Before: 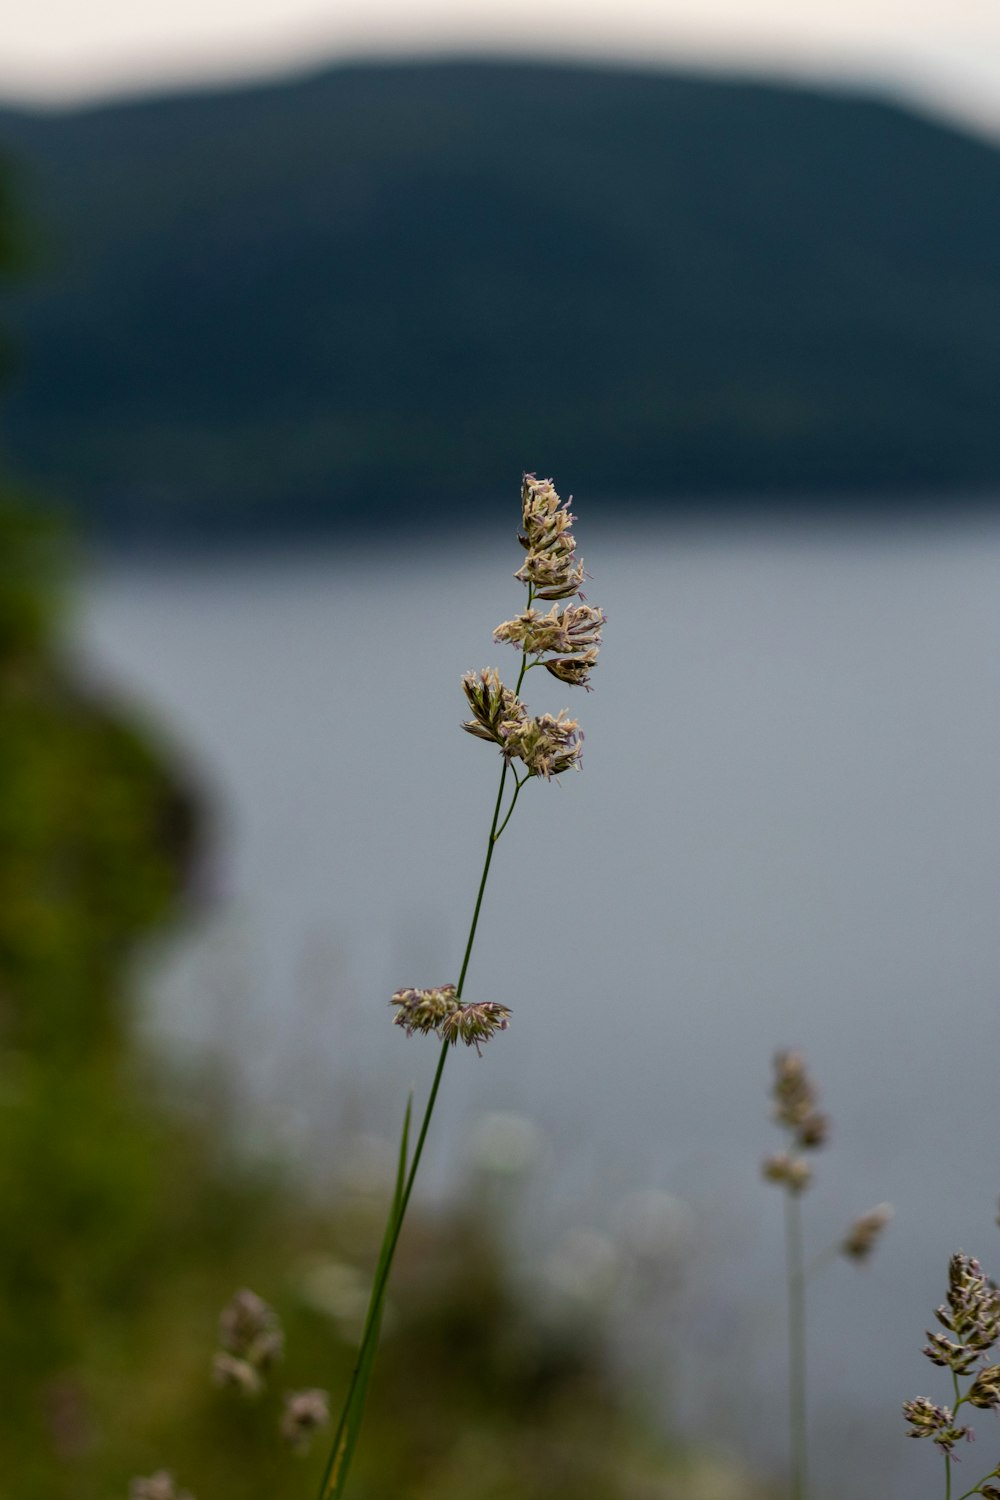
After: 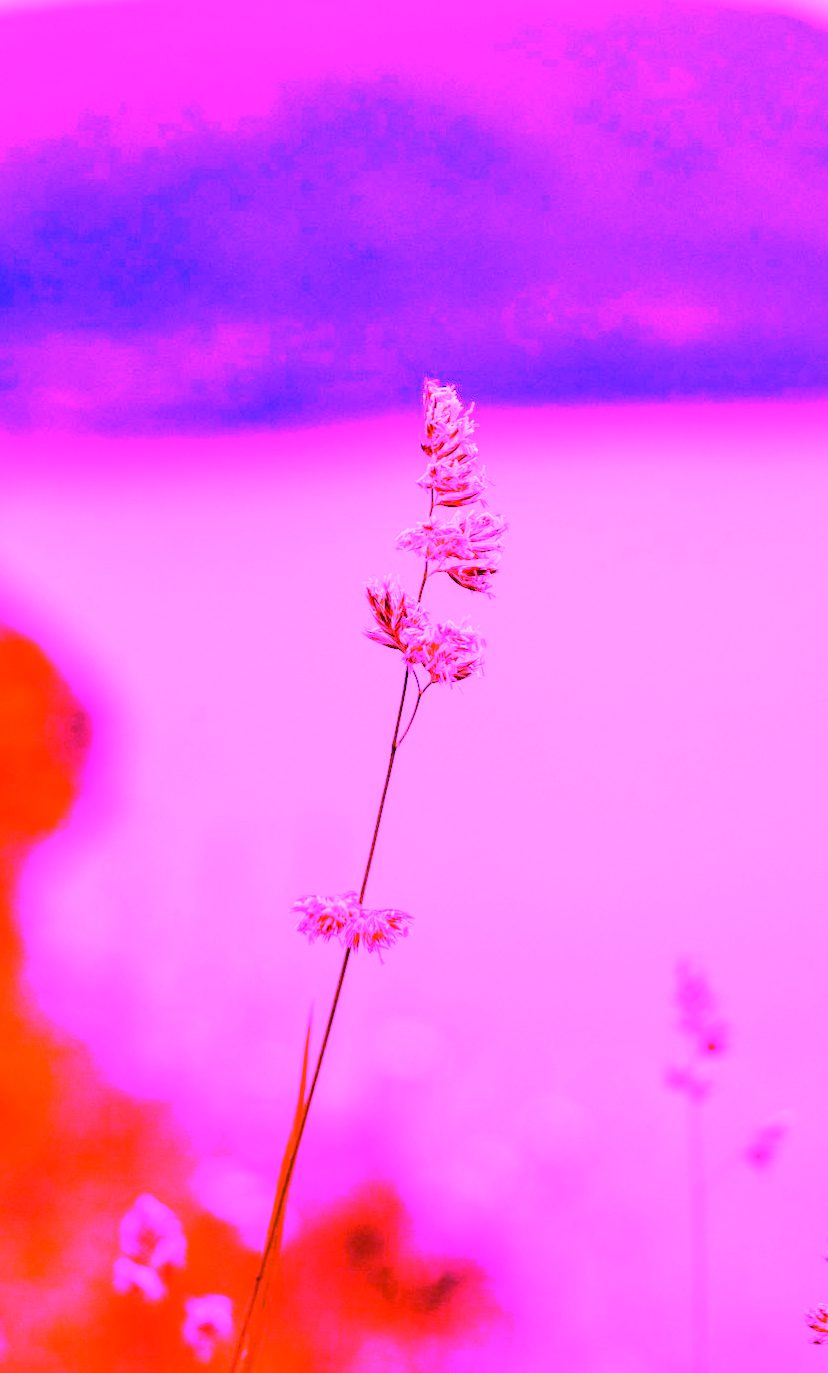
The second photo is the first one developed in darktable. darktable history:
crop: left 9.807%, top 6.259%, right 7.334%, bottom 2.177%
white balance: red 8, blue 8
